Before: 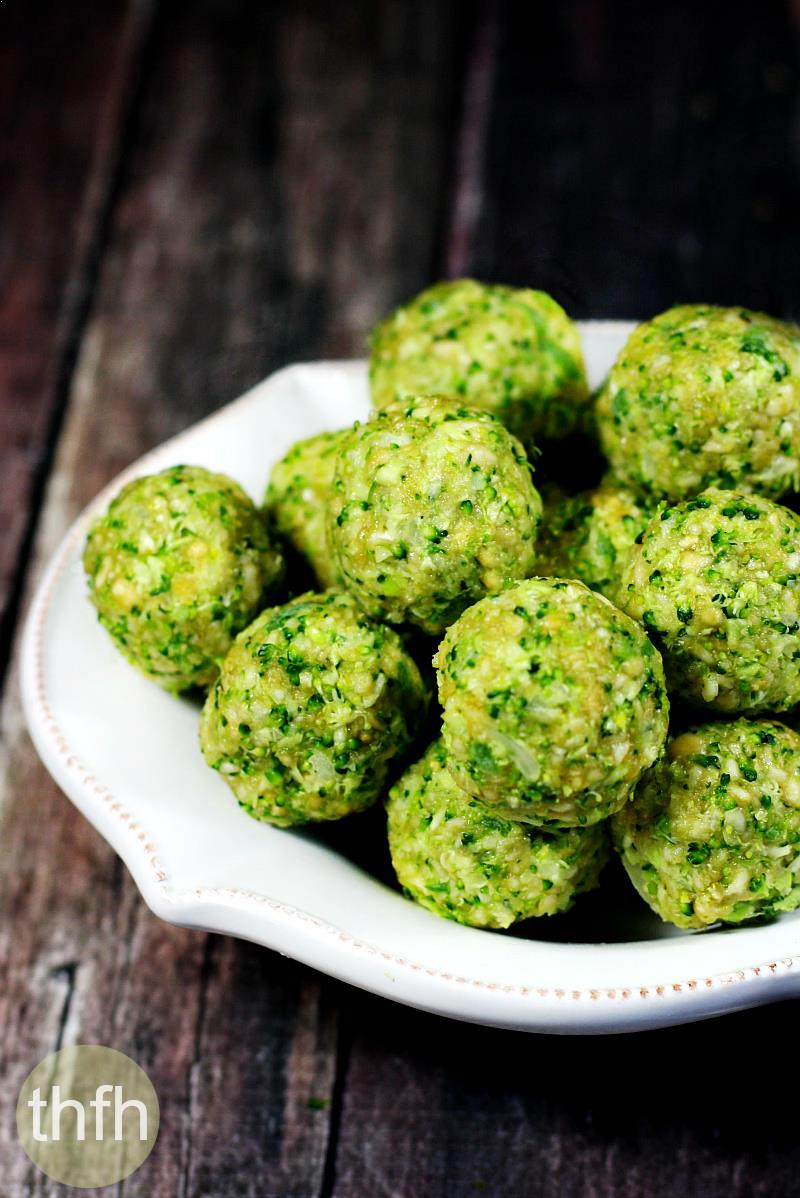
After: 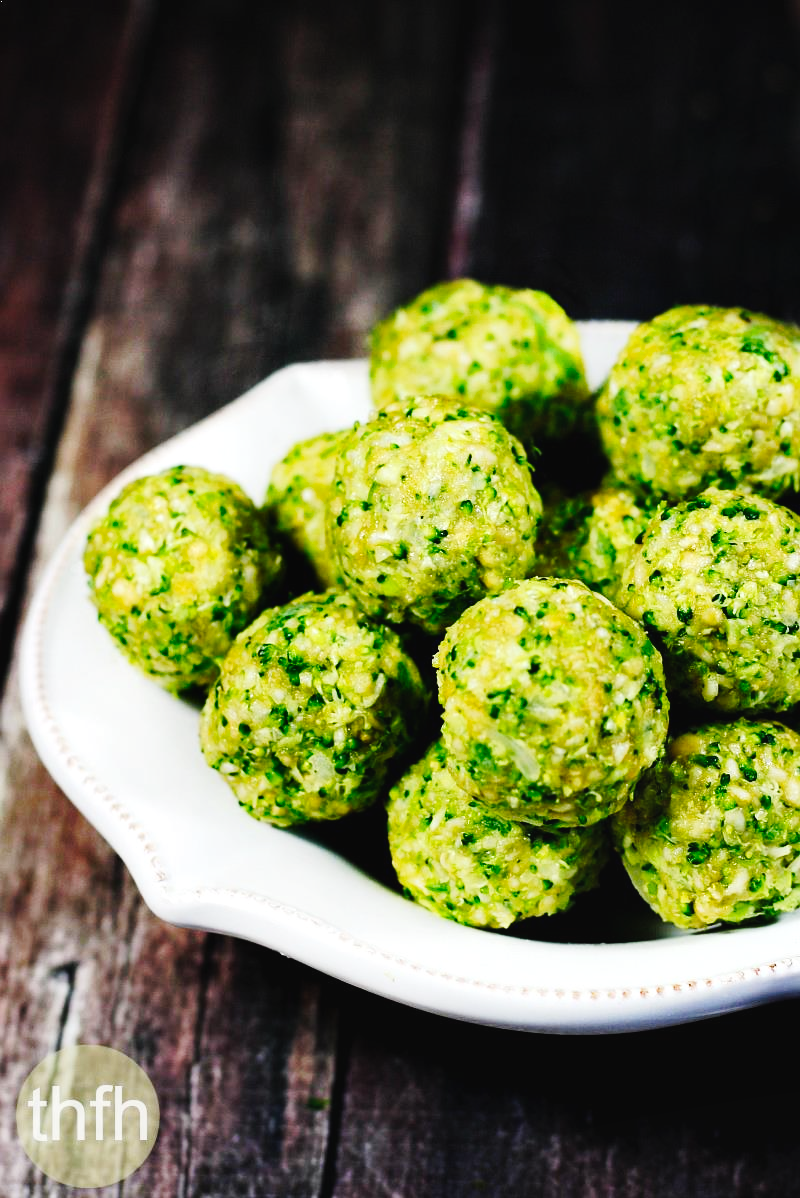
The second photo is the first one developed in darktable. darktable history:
shadows and highlights: radius 105.98, shadows 23.93, highlights -58.68, low approximation 0.01, soften with gaussian
exposure: black level correction 0, compensate highlight preservation false
tone curve: curves: ch0 [(0, 0.023) (0.103, 0.087) (0.295, 0.297) (0.445, 0.531) (0.553, 0.665) (0.735, 0.843) (0.994, 1)]; ch1 [(0, 0) (0.414, 0.395) (0.447, 0.447) (0.485, 0.495) (0.512, 0.523) (0.542, 0.581) (0.581, 0.632) (0.646, 0.715) (1, 1)]; ch2 [(0, 0) (0.369, 0.388) (0.449, 0.431) (0.478, 0.471) (0.516, 0.517) (0.579, 0.624) (0.674, 0.775) (1, 1)], preserve colors none
